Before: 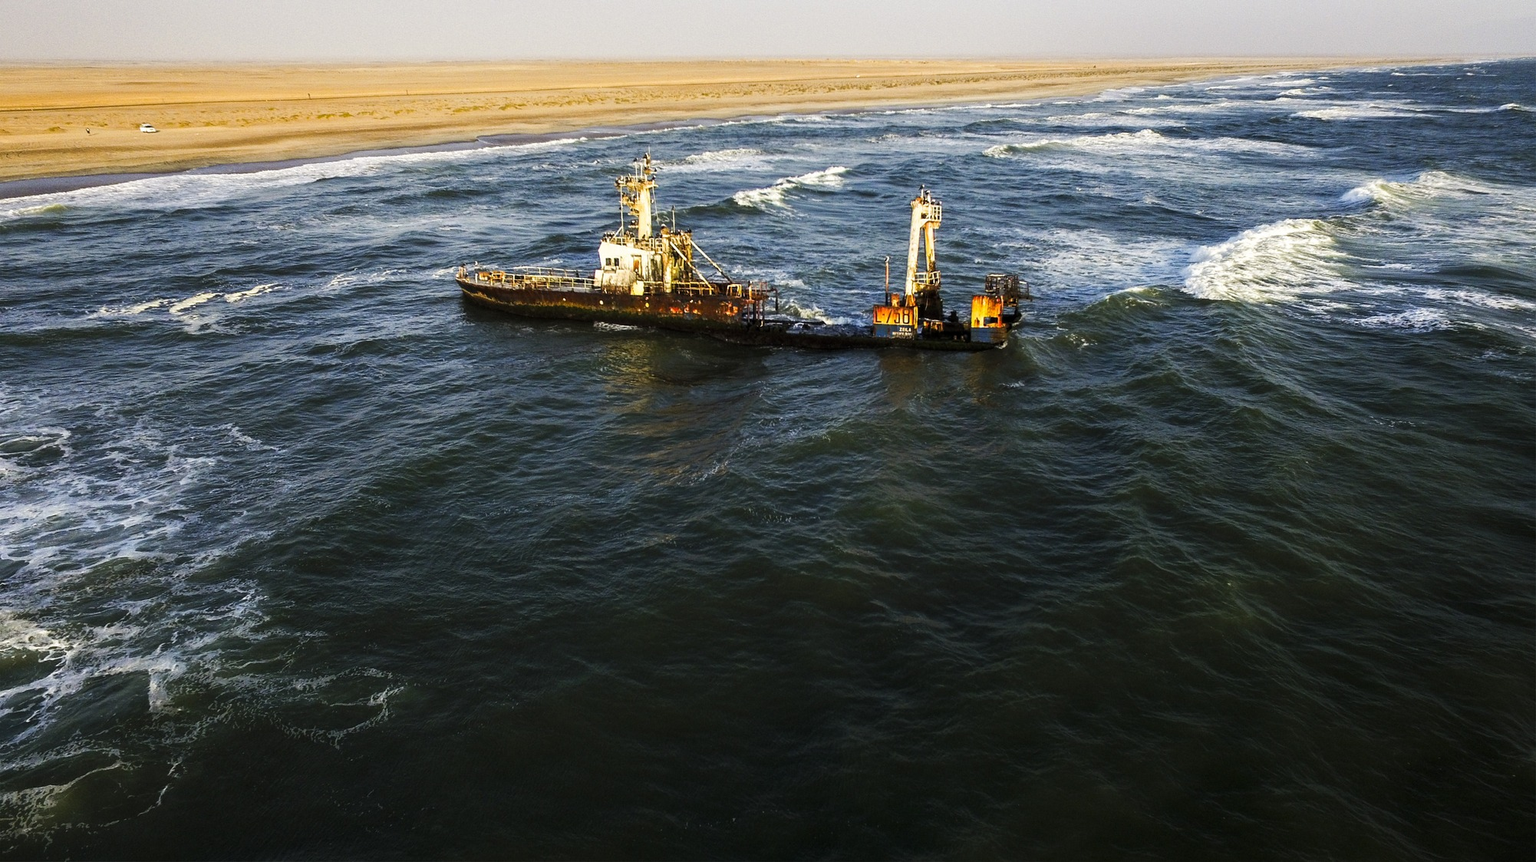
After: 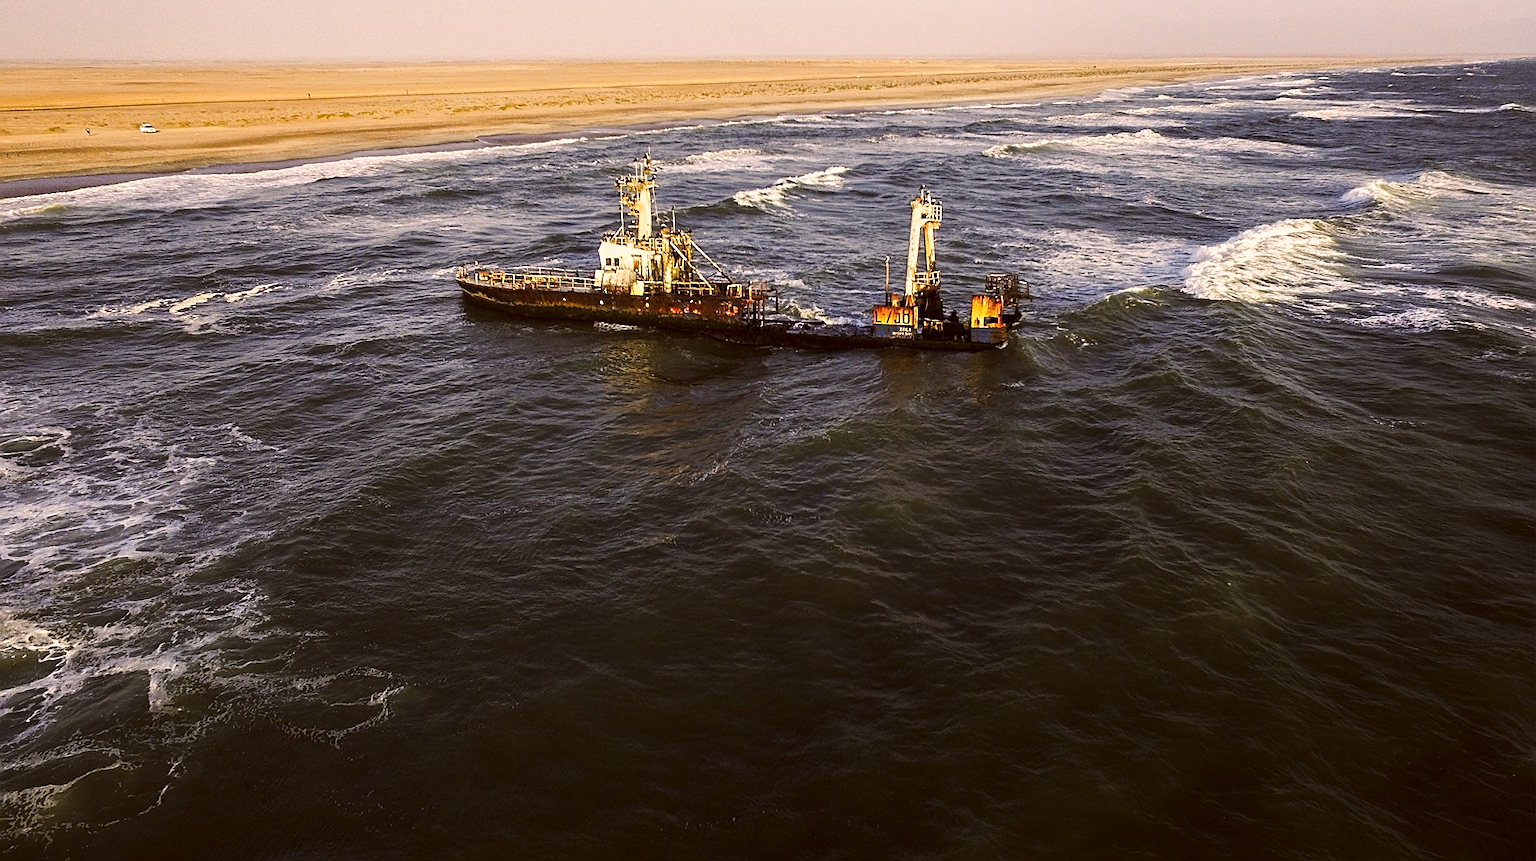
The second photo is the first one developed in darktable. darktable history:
contrast brightness saturation: saturation 0.127
sharpen: on, module defaults
color correction: highlights a* 10.23, highlights b* 9.79, shadows a* 8.67, shadows b* 8.14, saturation 0.799
